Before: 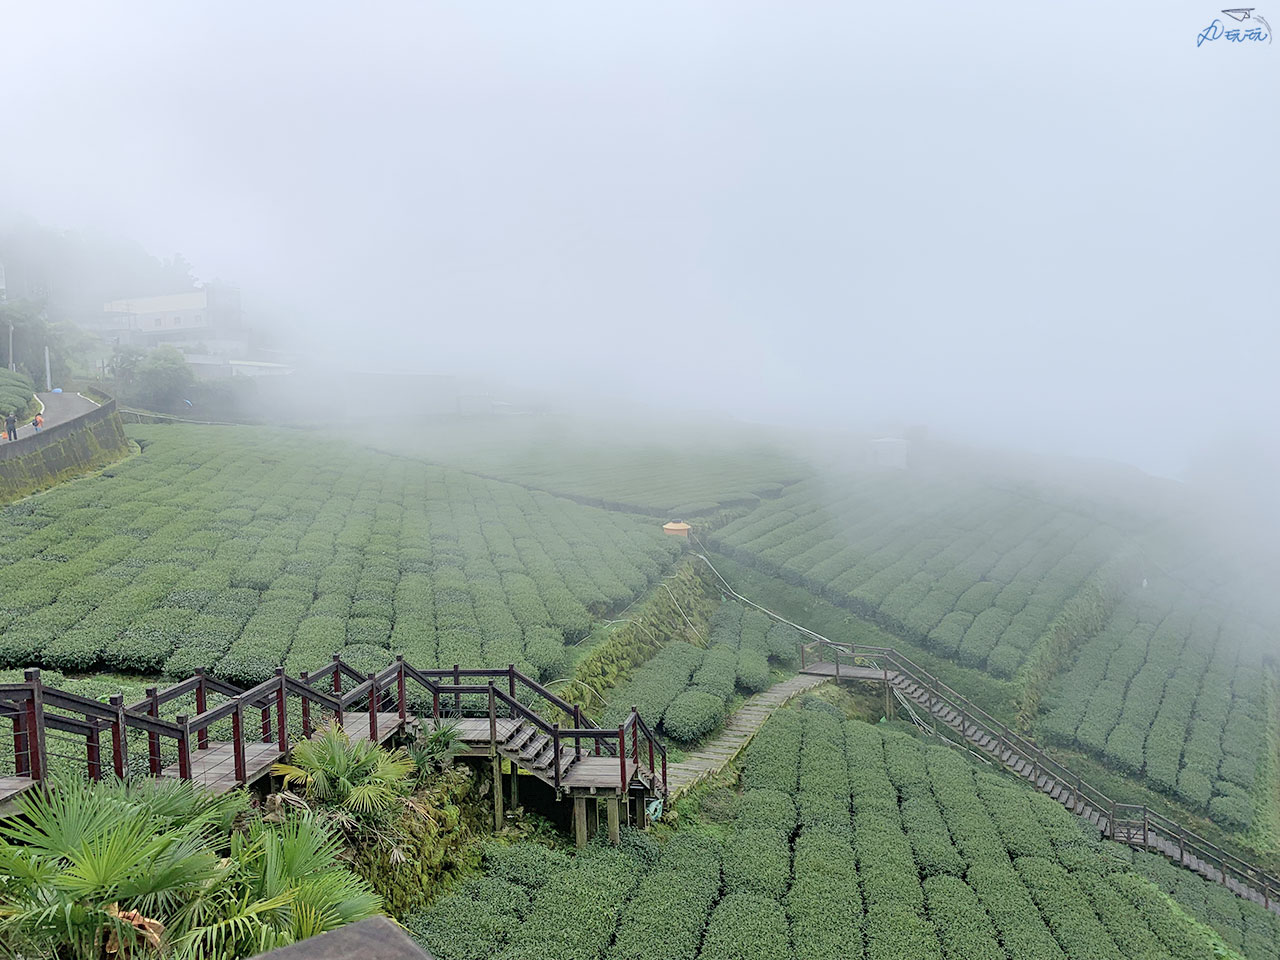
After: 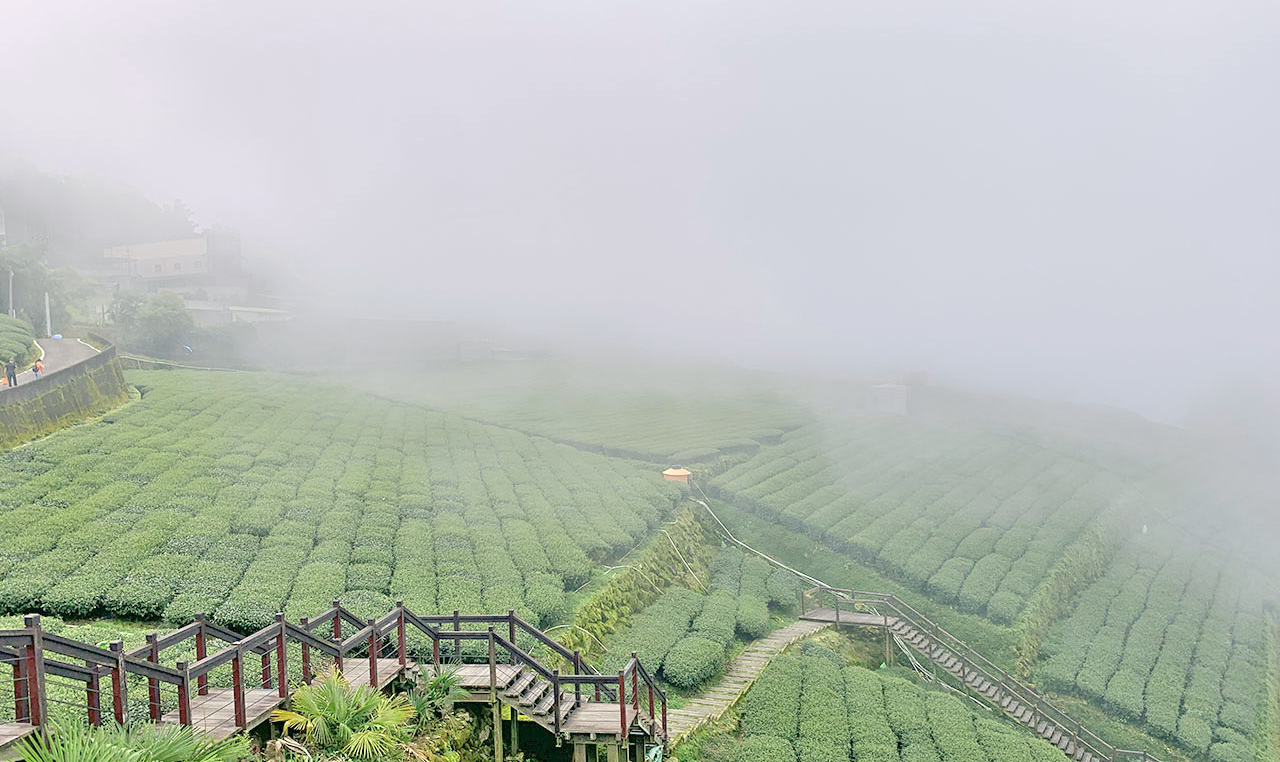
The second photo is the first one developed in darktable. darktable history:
tone equalizer: -8 EV 2 EV, -7 EV 2 EV, -6 EV 2 EV, -5 EV 2 EV, -4 EV 2 EV, -3 EV 1.5 EV, -2 EV 1 EV, -1 EV 0.5 EV
base curve: curves: ch0 [(0, 0) (0.472, 0.455) (1, 1)], preserve colors none
crop and rotate: top 5.667%, bottom 14.937%
color correction: highlights a* 4.02, highlights b* 4.98, shadows a* -7.55, shadows b* 4.98
